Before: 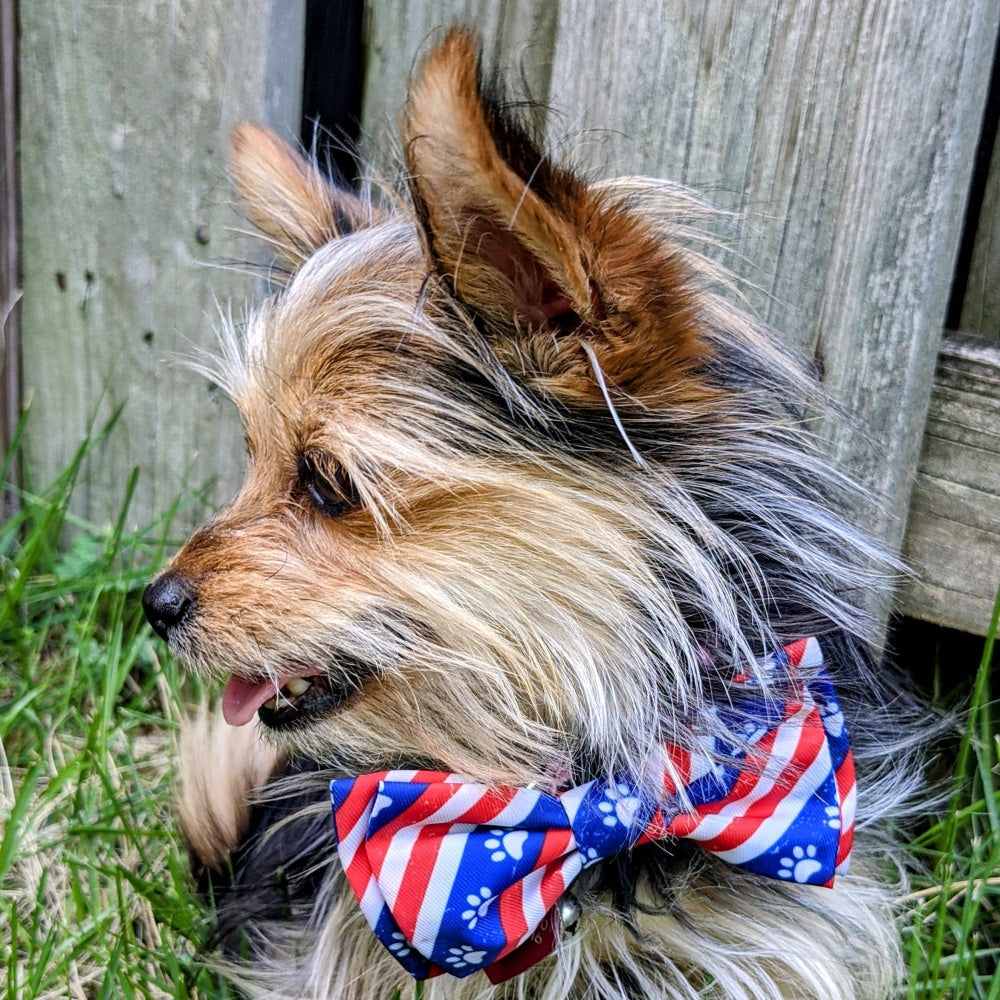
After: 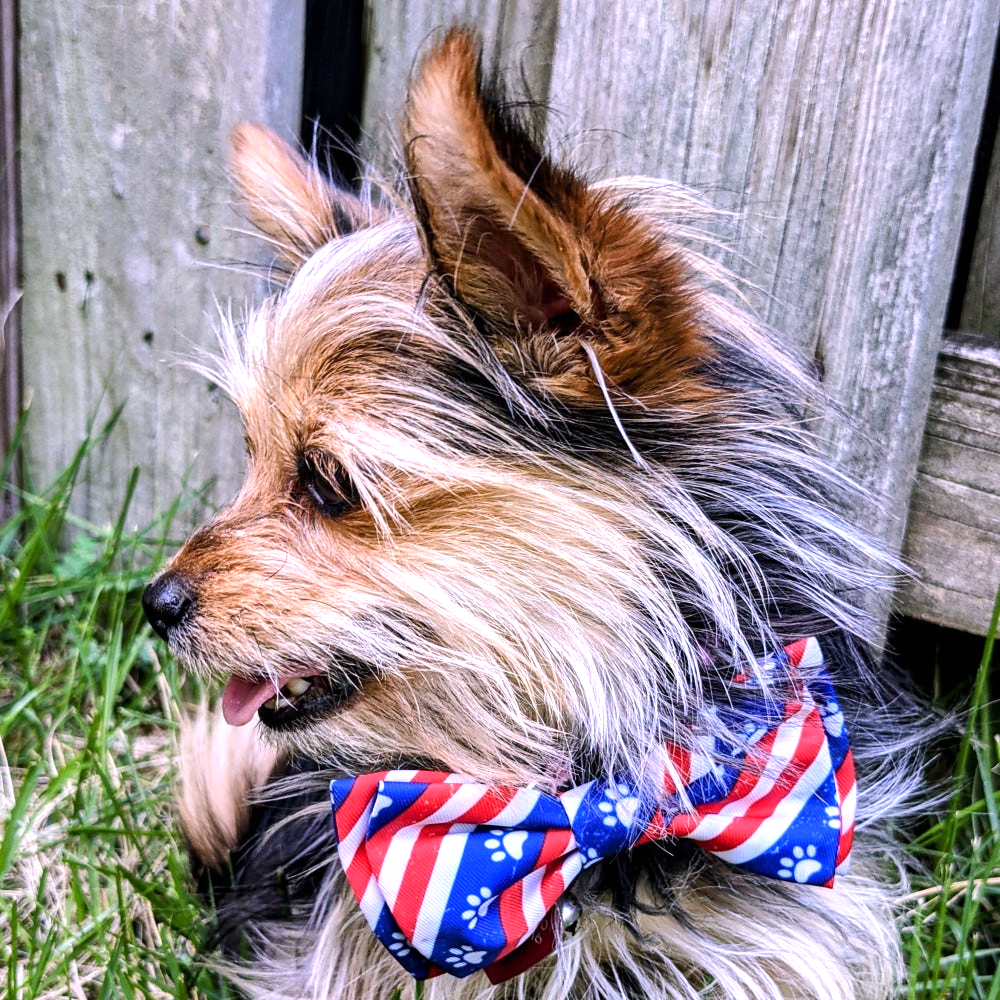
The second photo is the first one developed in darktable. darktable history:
white balance: red 1.066, blue 1.119
tone equalizer: -8 EV -0.417 EV, -7 EV -0.389 EV, -6 EV -0.333 EV, -5 EV -0.222 EV, -3 EV 0.222 EV, -2 EV 0.333 EV, -1 EV 0.389 EV, +0 EV 0.417 EV, edges refinement/feathering 500, mask exposure compensation -1.57 EV, preserve details no
